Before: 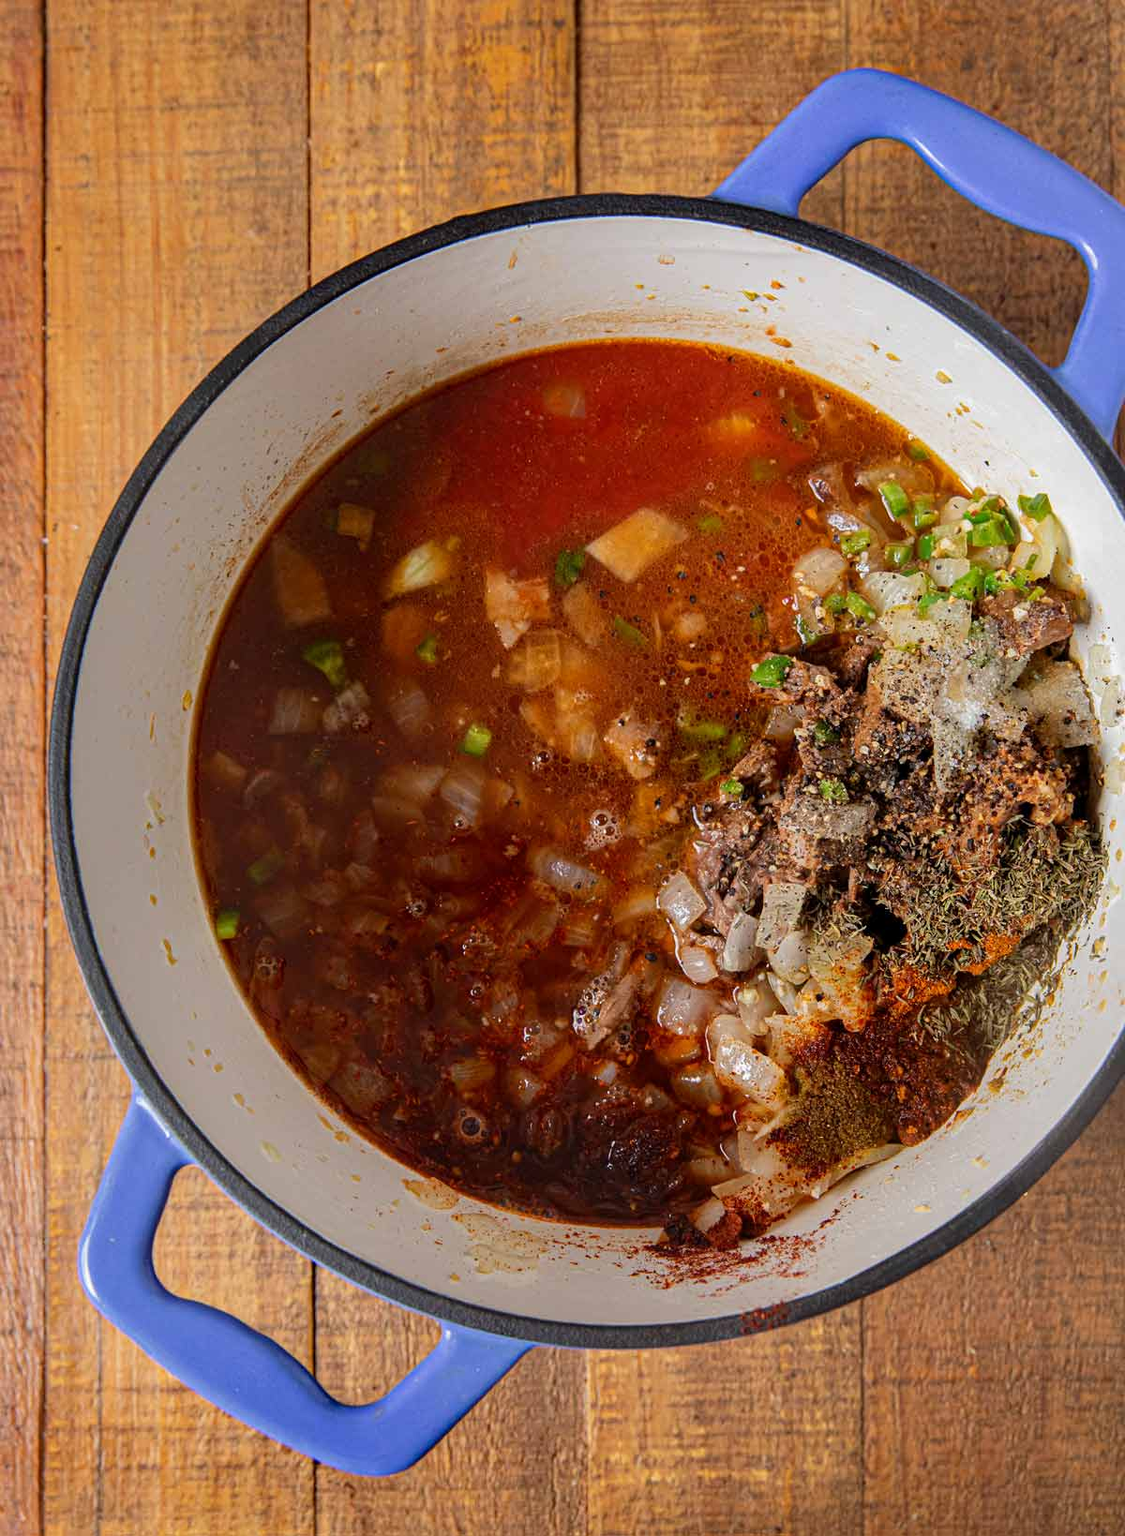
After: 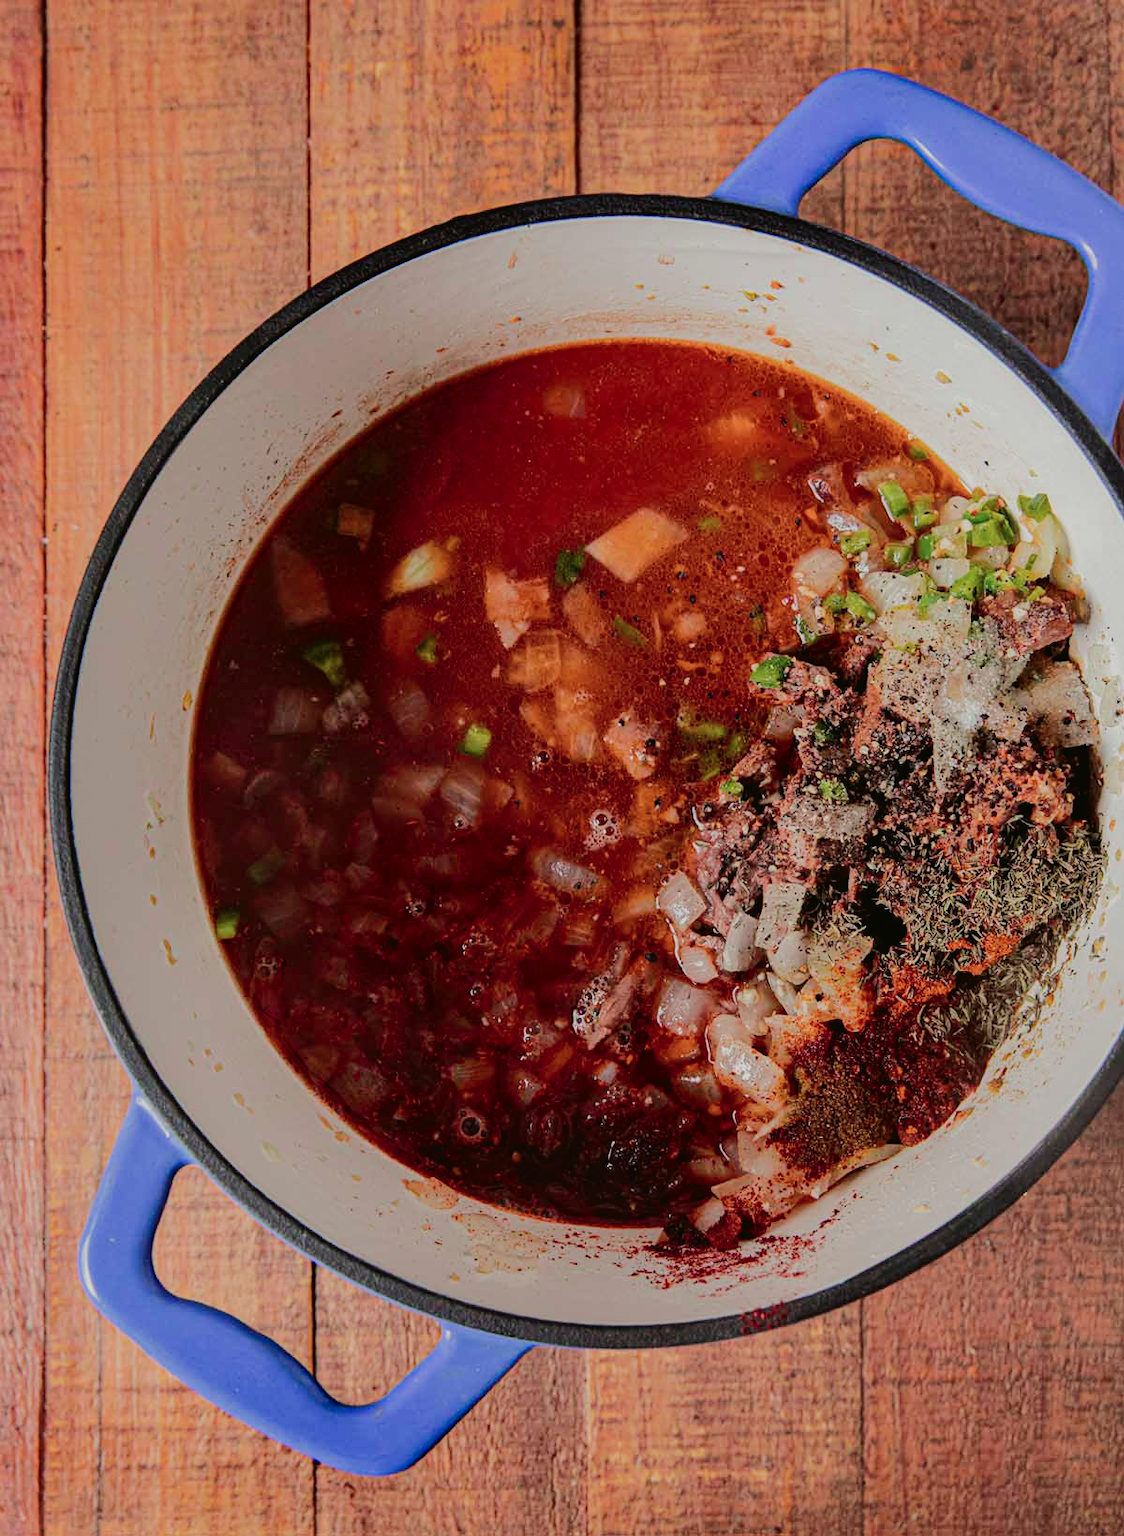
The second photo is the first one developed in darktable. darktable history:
tone curve: curves: ch0 [(0, 0.021) (0.059, 0.053) (0.212, 0.18) (0.337, 0.304) (0.495, 0.505) (0.725, 0.731) (0.89, 0.919) (1, 1)]; ch1 [(0, 0) (0.094, 0.081) (0.285, 0.299) (0.413, 0.43) (0.479, 0.475) (0.54, 0.55) (0.615, 0.65) (0.683, 0.688) (1, 1)]; ch2 [(0, 0) (0.257, 0.217) (0.434, 0.434) (0.498, 0.507) (0.599, 0.578) (1, 1)], color space Lab, independent channels, preserve colors none
filmic rgb: black relative exposure -7.15 EV, white relative exposure 5.36 EV, hardness 3.02
white balance: emerald 1
